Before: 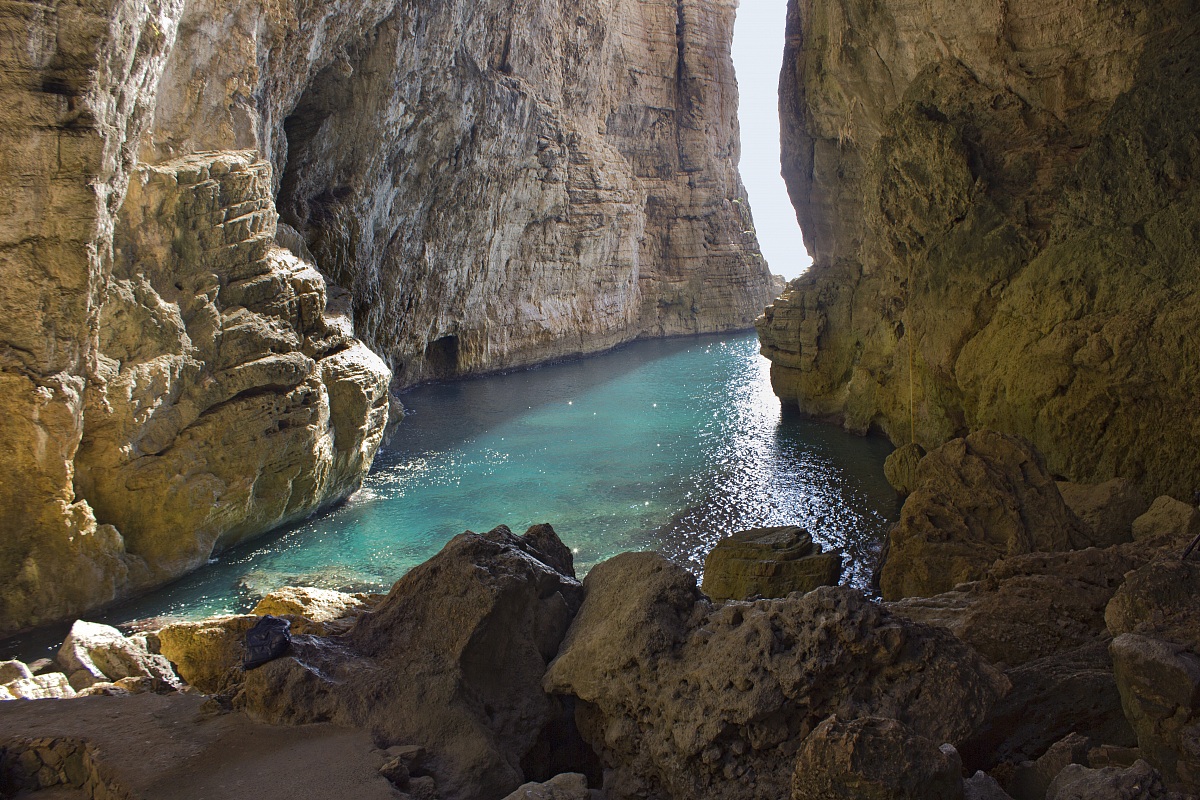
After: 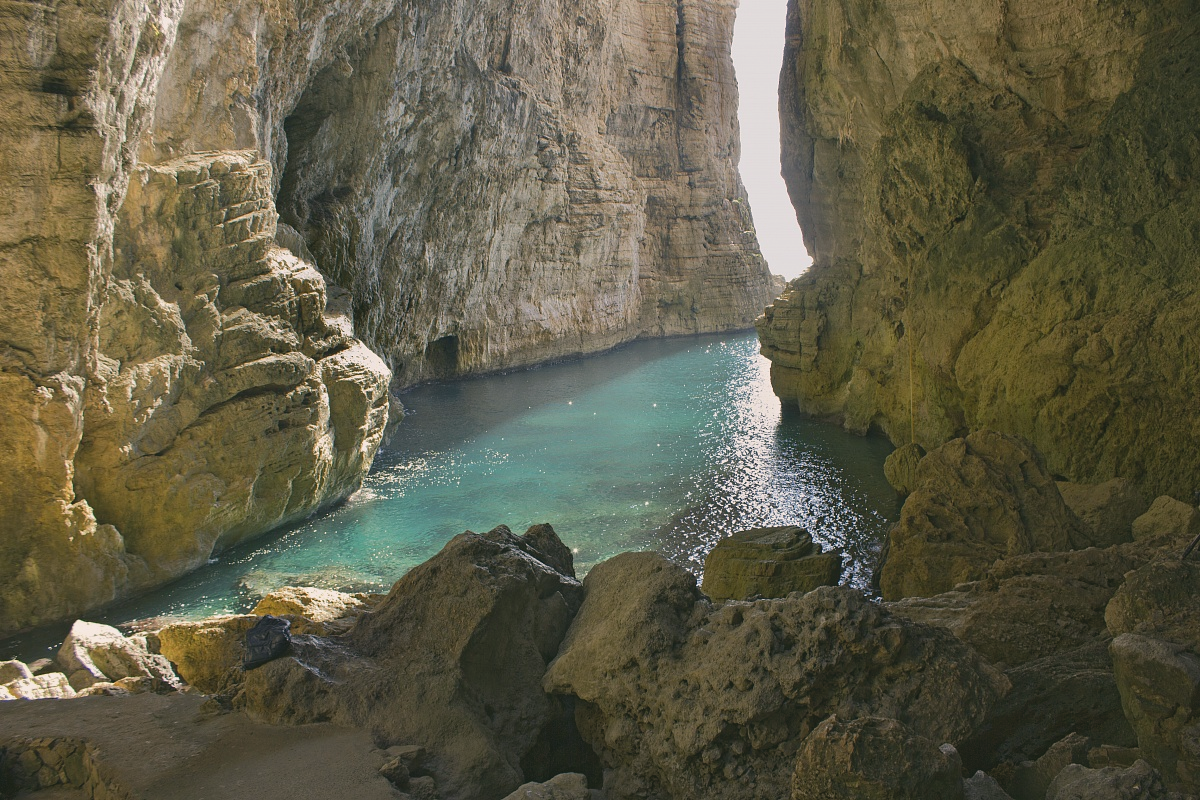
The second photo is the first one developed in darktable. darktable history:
contrast brightness saturation: contrast -0.146, brightness 0.046, saturation -0.117
color correction: highlights a* 4.63, highlights b* 4.98, shadows a* -7.48, shadows b* 4.78
